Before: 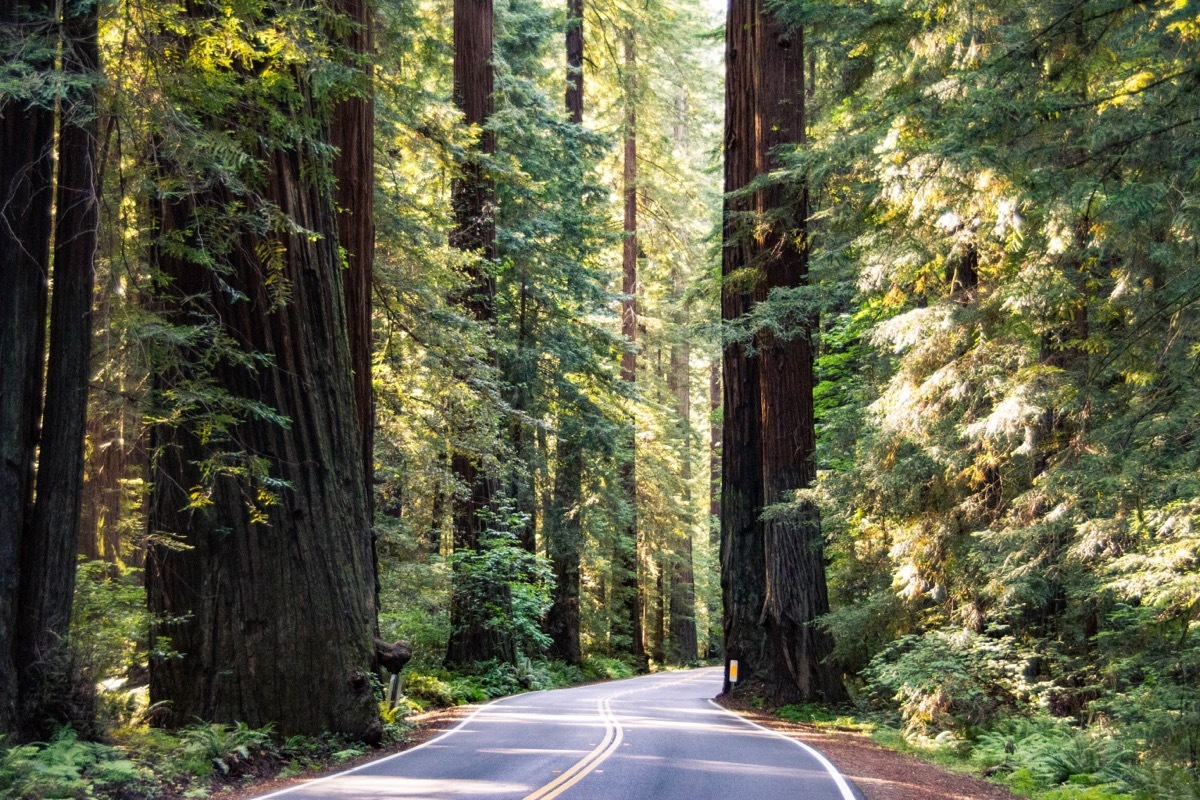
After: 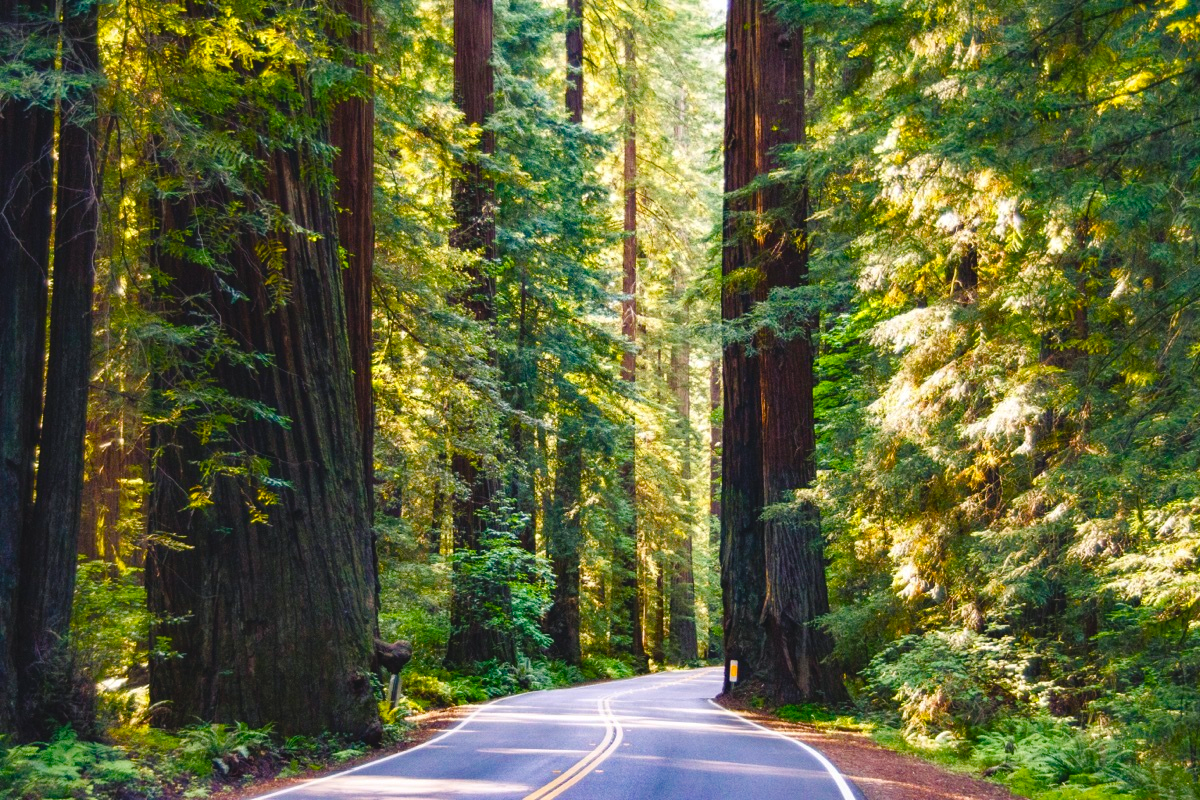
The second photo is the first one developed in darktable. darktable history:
color balance rgb: shadows lift › chroma 2.022%, shadows lift › hue 249.15°, global offset › luminance 0.669%, linear chroma grading › global chroma 1.487%, linear chroma grading › mid-tones -0.963%, perceptual saturation grading › global saturation 20%, perceptual saturation grading › highlights -24.87%, perceptual saturation grading › shadows 49.562%, global vibrance 45.312%
